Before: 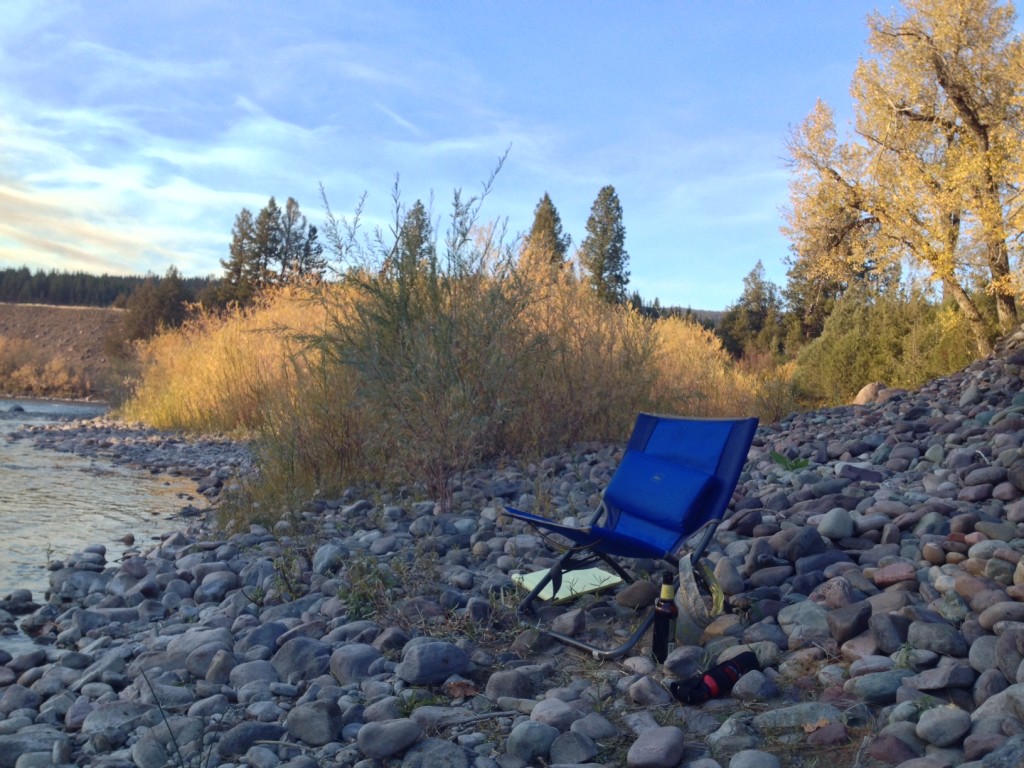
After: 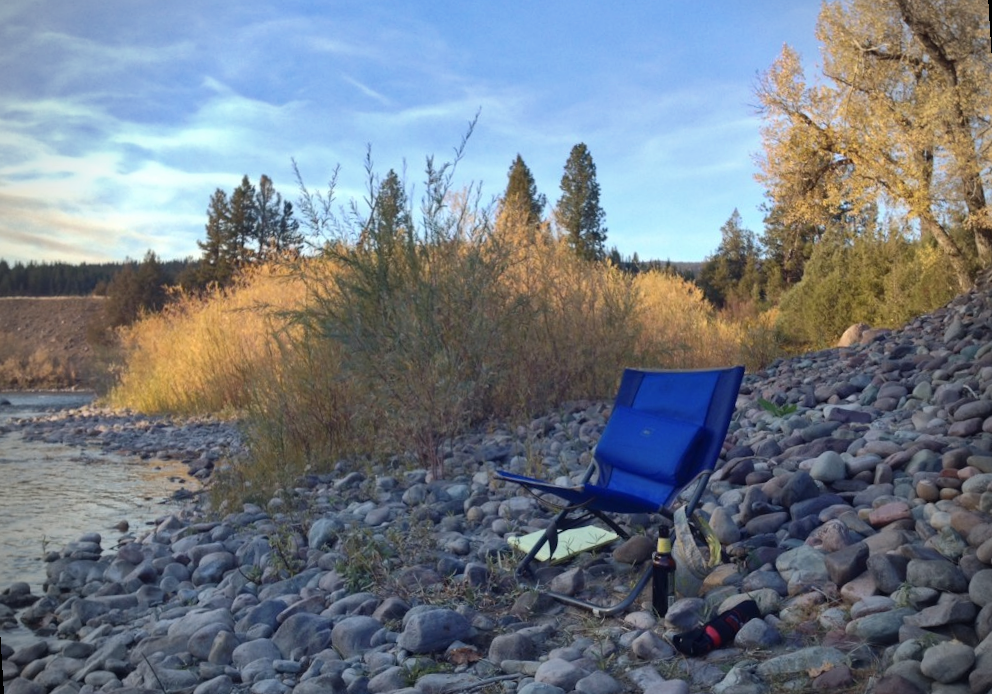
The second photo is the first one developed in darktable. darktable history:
shadows and highlights: soften with gaussian
vignetting: on, module defaults
rotate and perspective: rotation -3.52°, crop left 0.036, crop right 0.964, crop top 0.081, crop bottom 0.919
